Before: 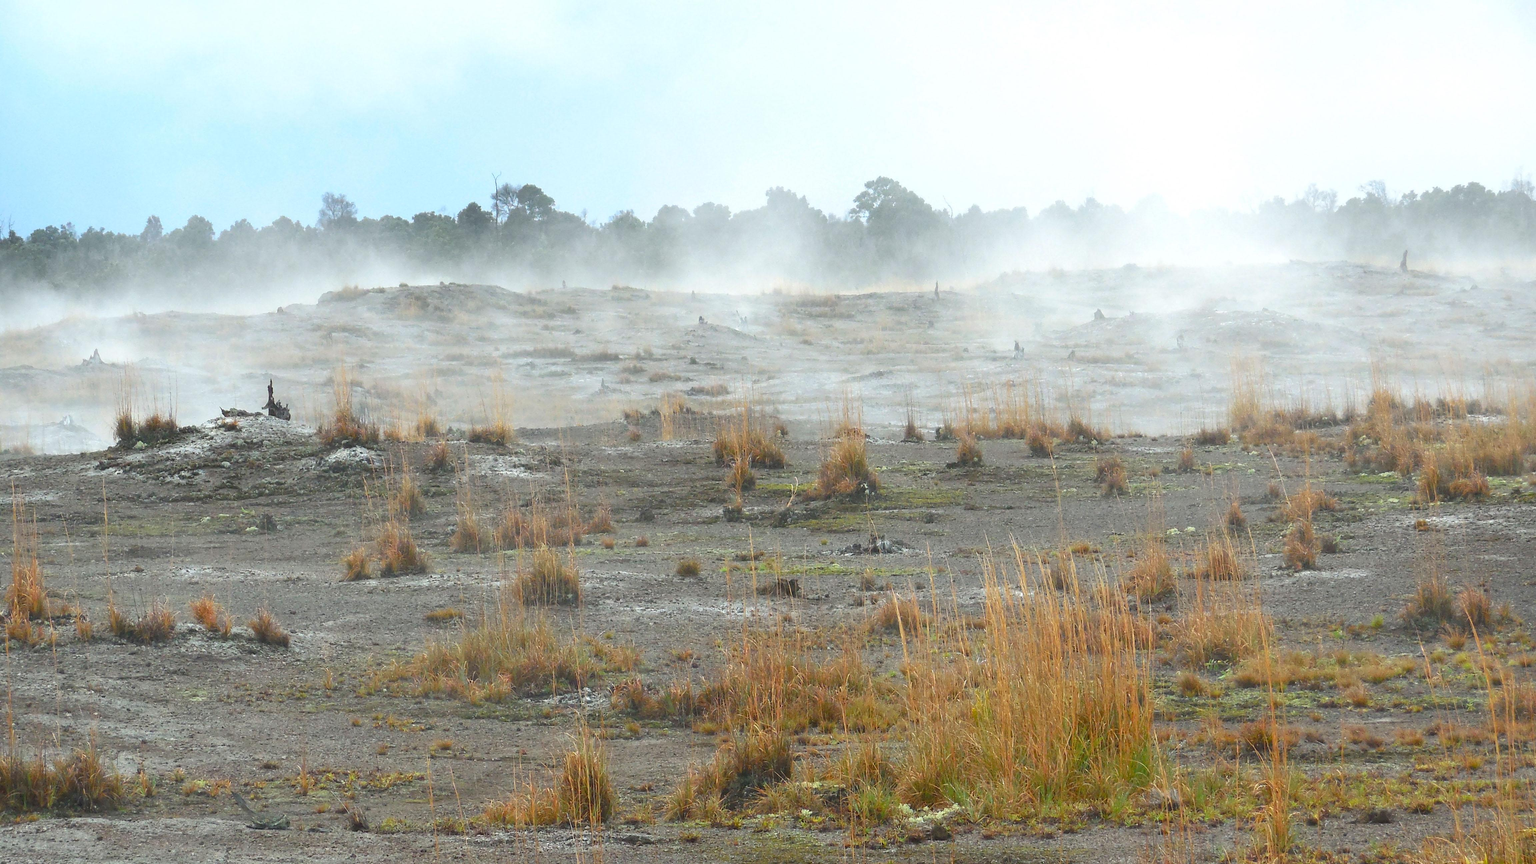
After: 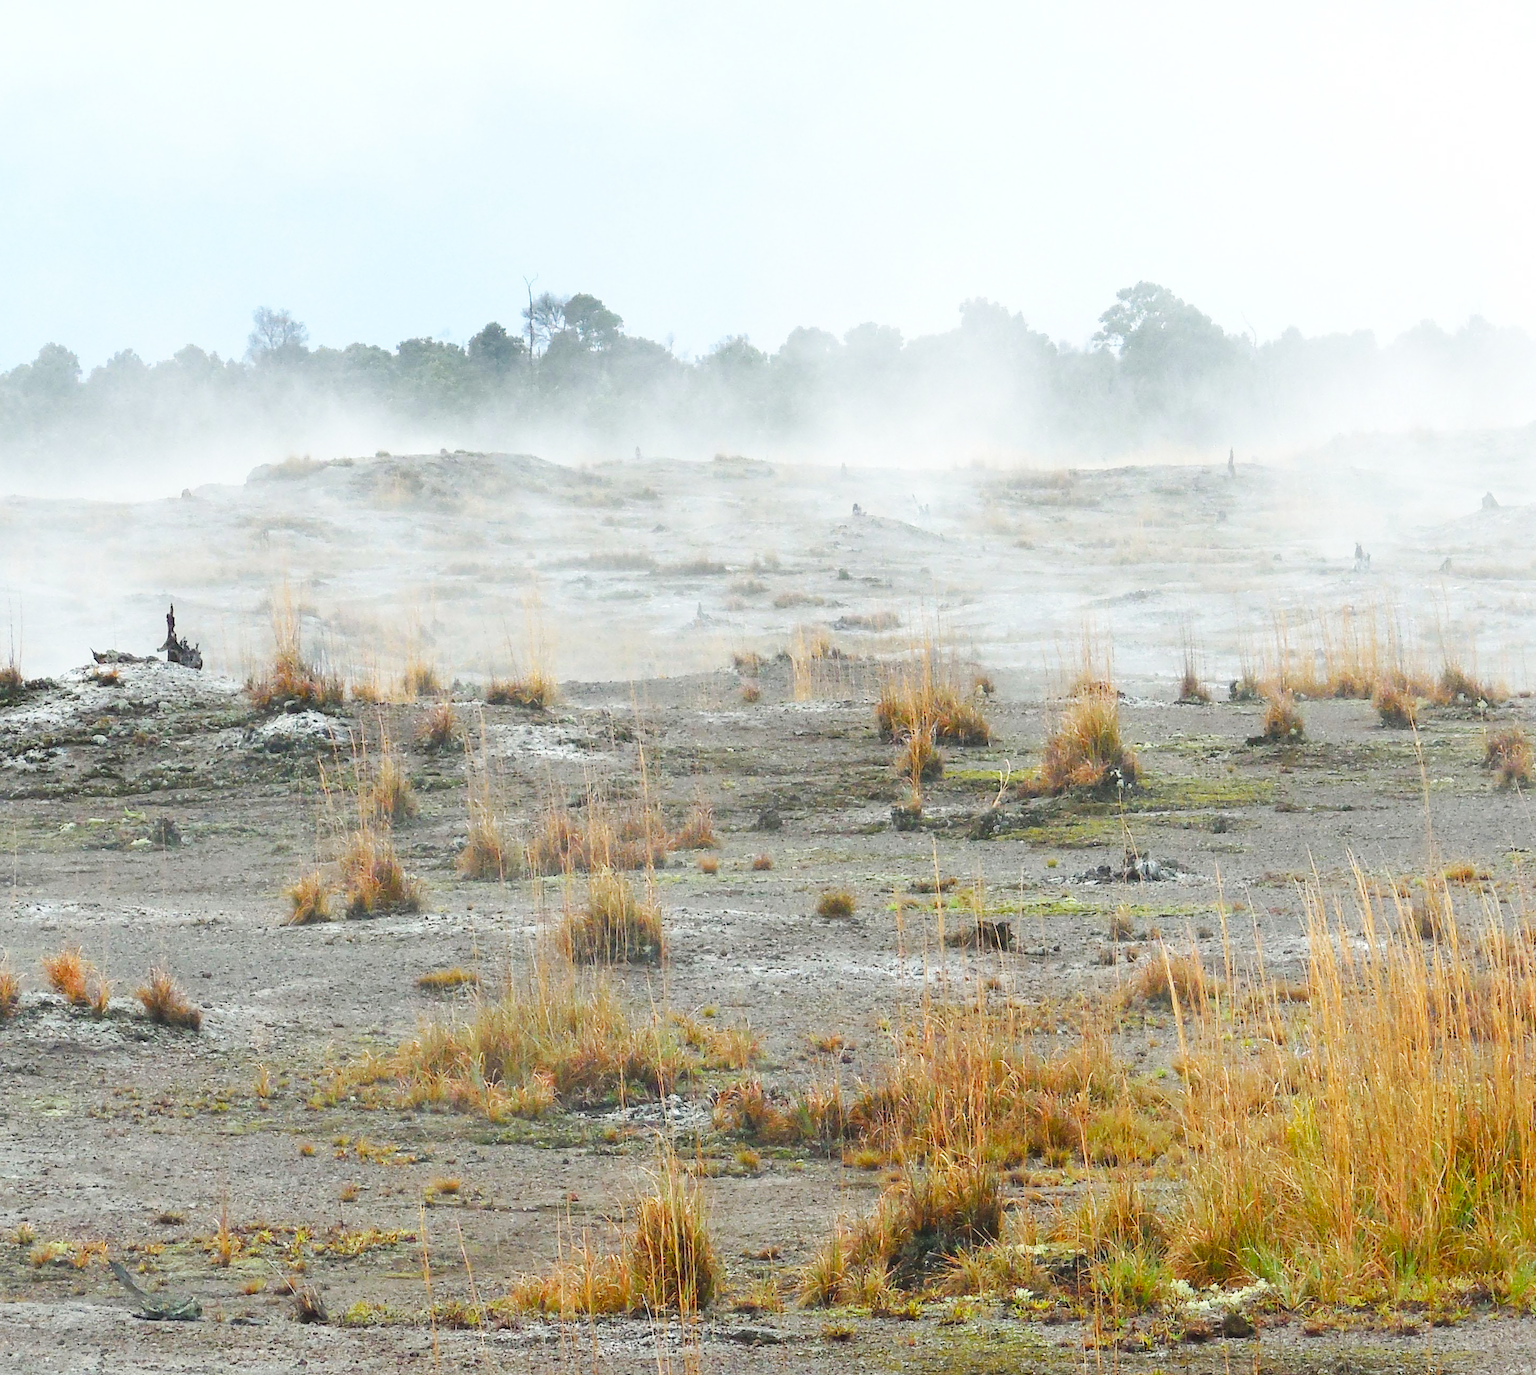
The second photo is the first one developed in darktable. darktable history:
base curve: curves: ch0 [(0, 0) (0.032, 0.025) (0.121, 0.166) (0.206, 0.329) (0.605, 0.79) (1, 1)], preserve colors none
crop: left 10.644%, right 26.528%
